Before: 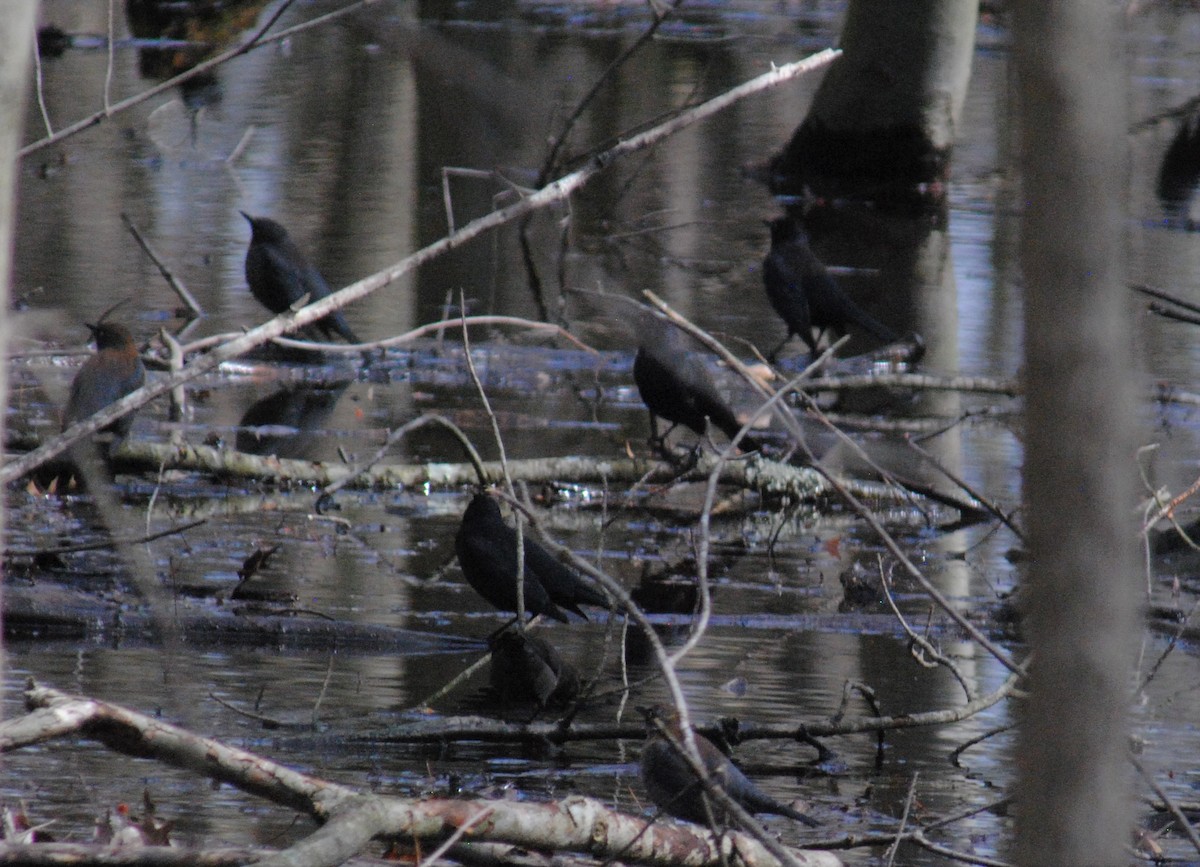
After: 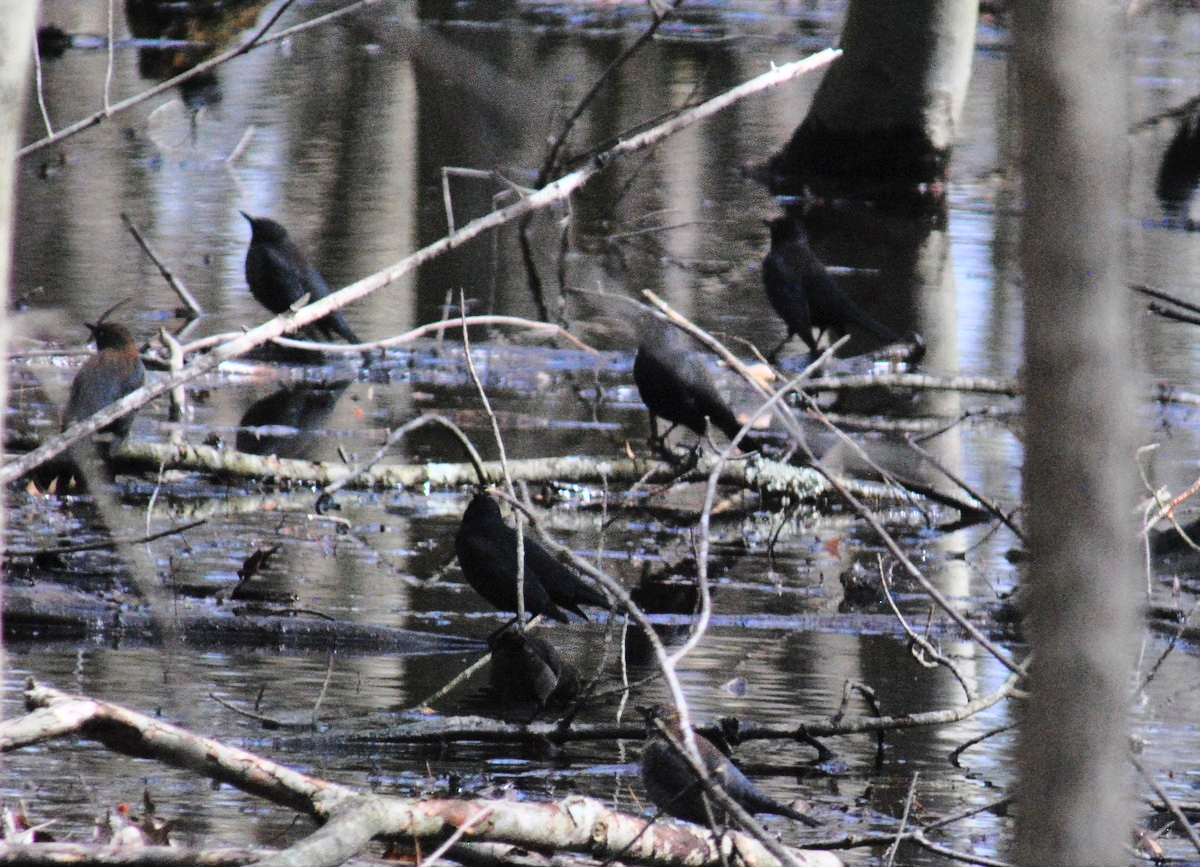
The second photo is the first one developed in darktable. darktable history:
base curve: curves: ch0 [(0, 0) (0.026, 0.03) (0.109, 0.232) (0.351, 0.748) (0.669, 0.968) (1, 1)]
shadows and highlights: white point adjustment 0.076, highlights -69.65, soften with gaussian
